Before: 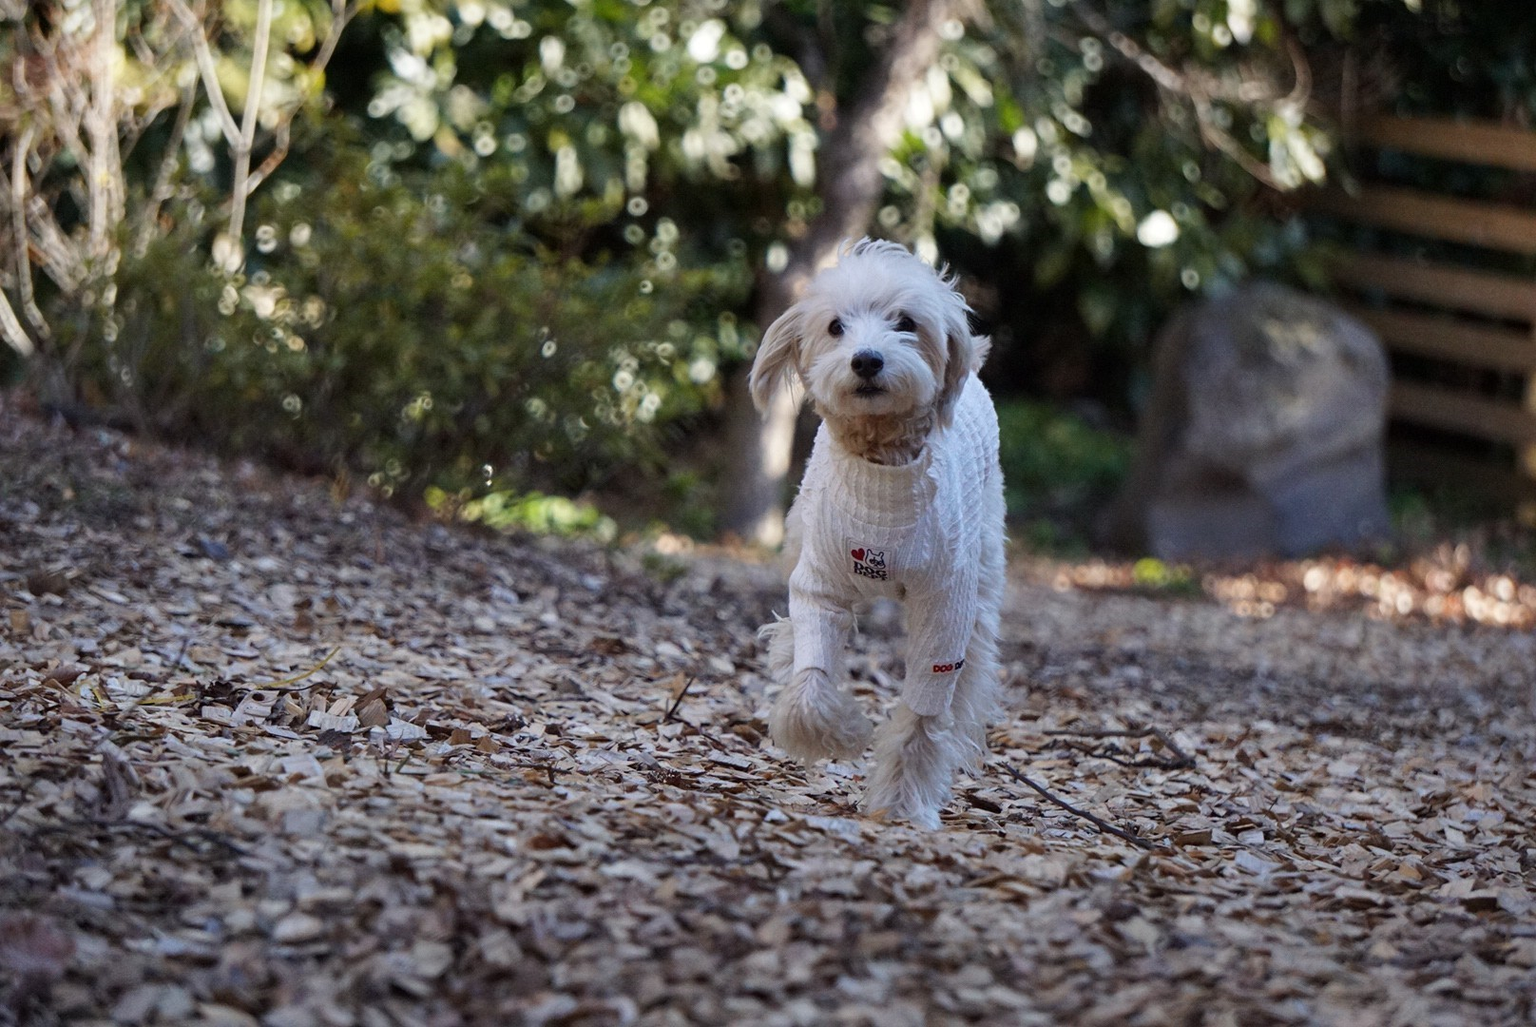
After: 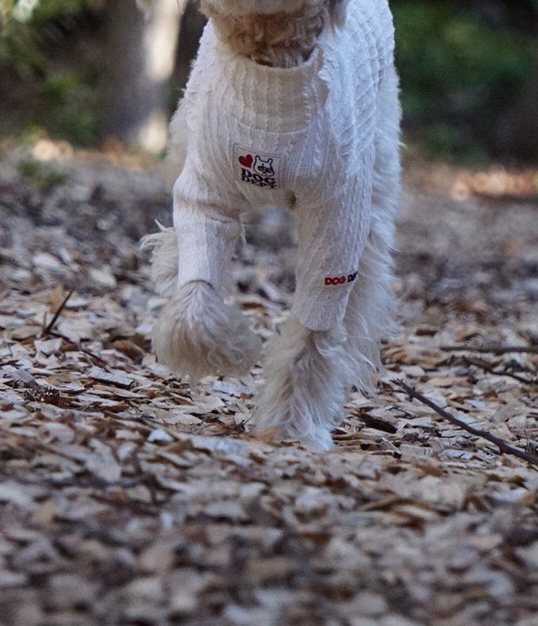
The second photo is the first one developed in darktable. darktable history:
crop: left 40.684%, top 39.095%, right 25.976%, bottom 2.882%
